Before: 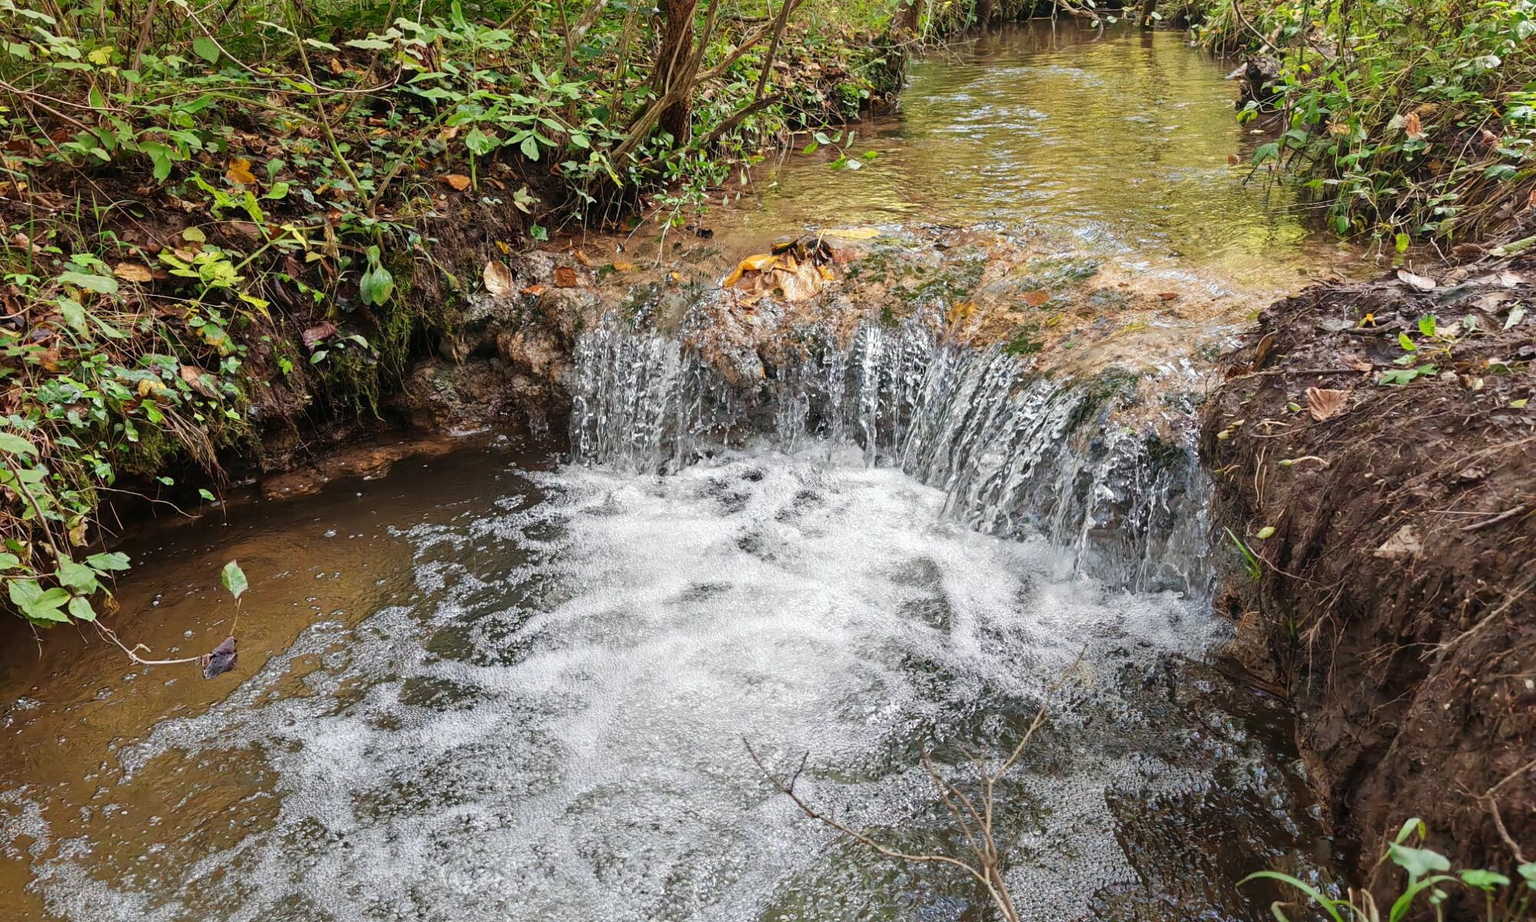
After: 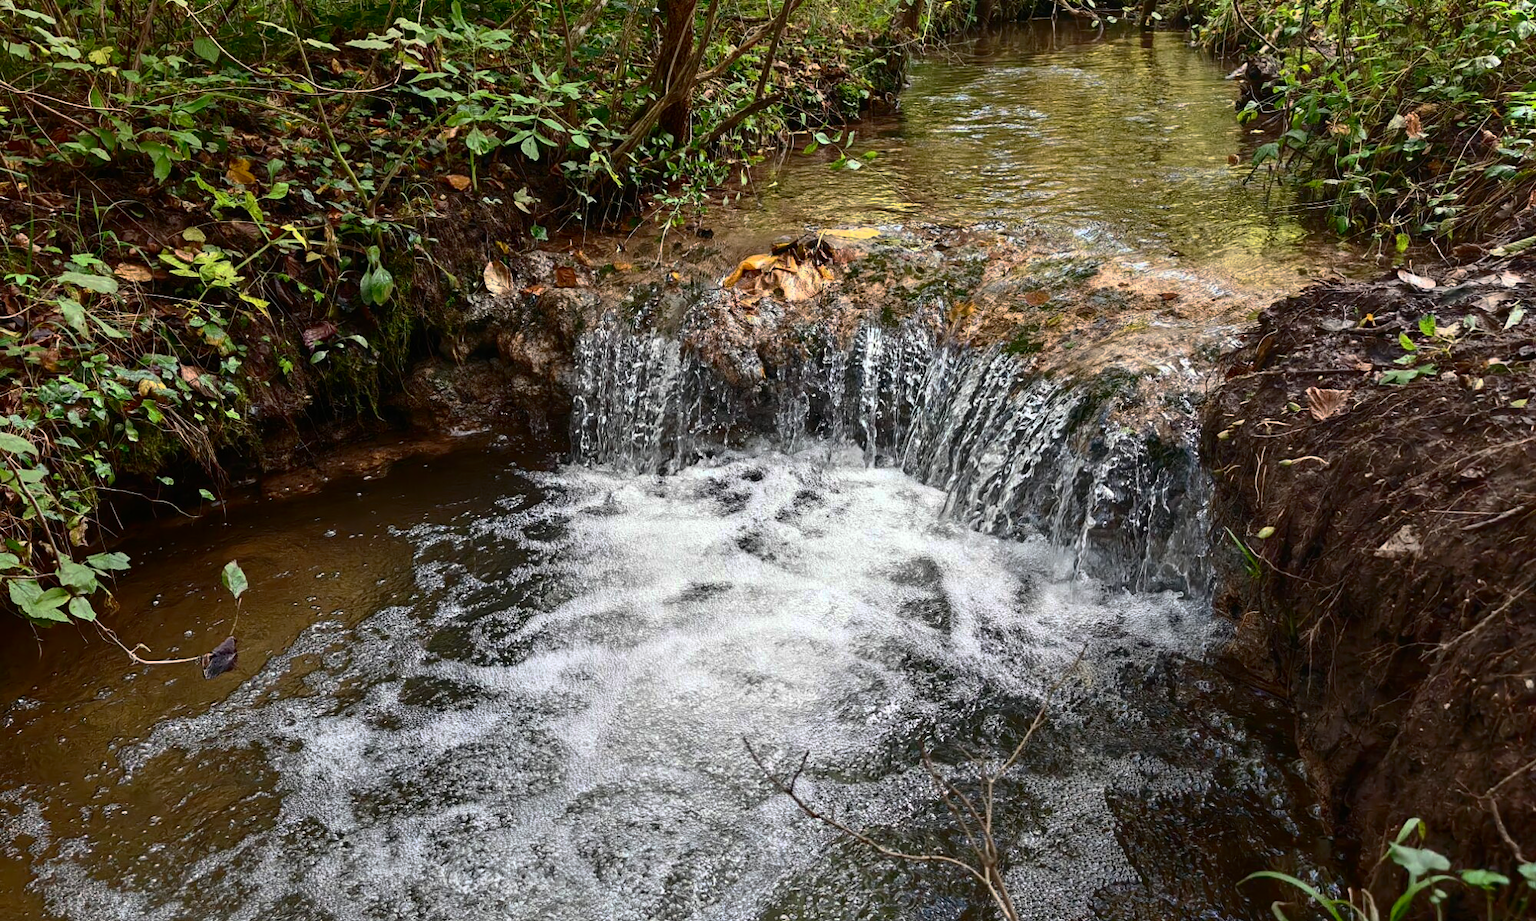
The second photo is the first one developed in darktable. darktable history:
contrast brightness saturation: contrast 0.4, brightness 0.095, saturation 0.21
base curve: curves: ch0 [(0, 0) (0.826, 0.587) (1, 1)], preserve colors none
